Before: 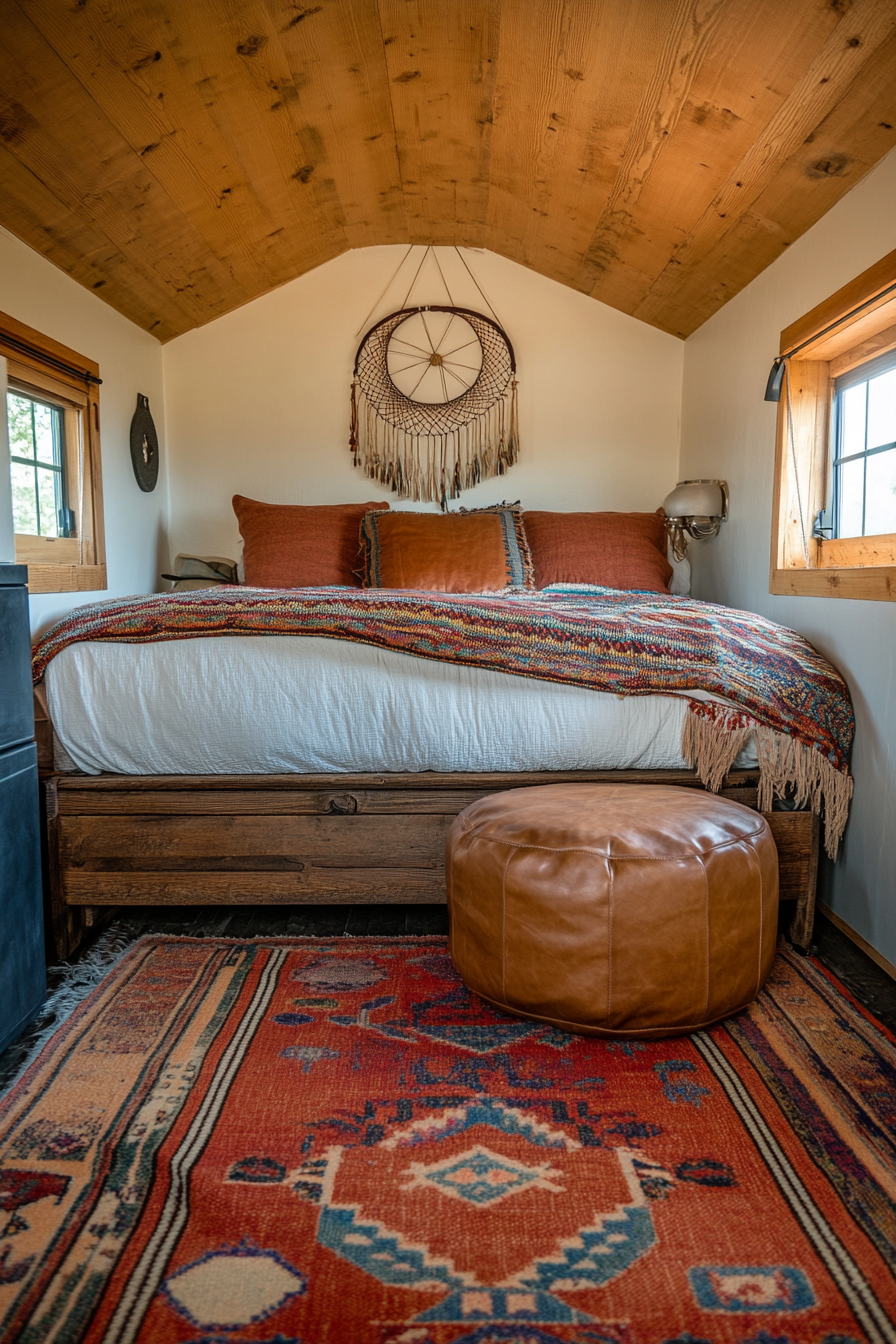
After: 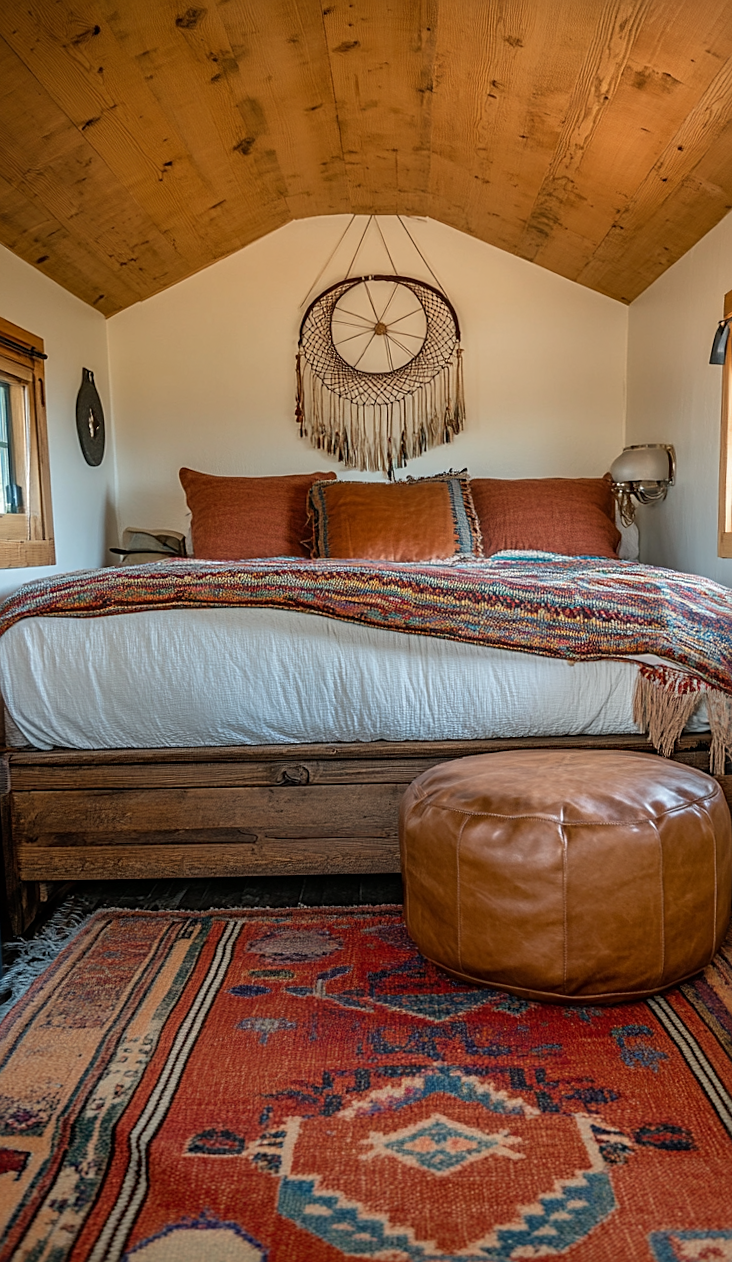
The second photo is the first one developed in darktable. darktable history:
crop and rotate: angle 1.02°, left 4.457%, top 1.106%, right 11.616%, bottom 2.455%
sharpen: on, module defaults
